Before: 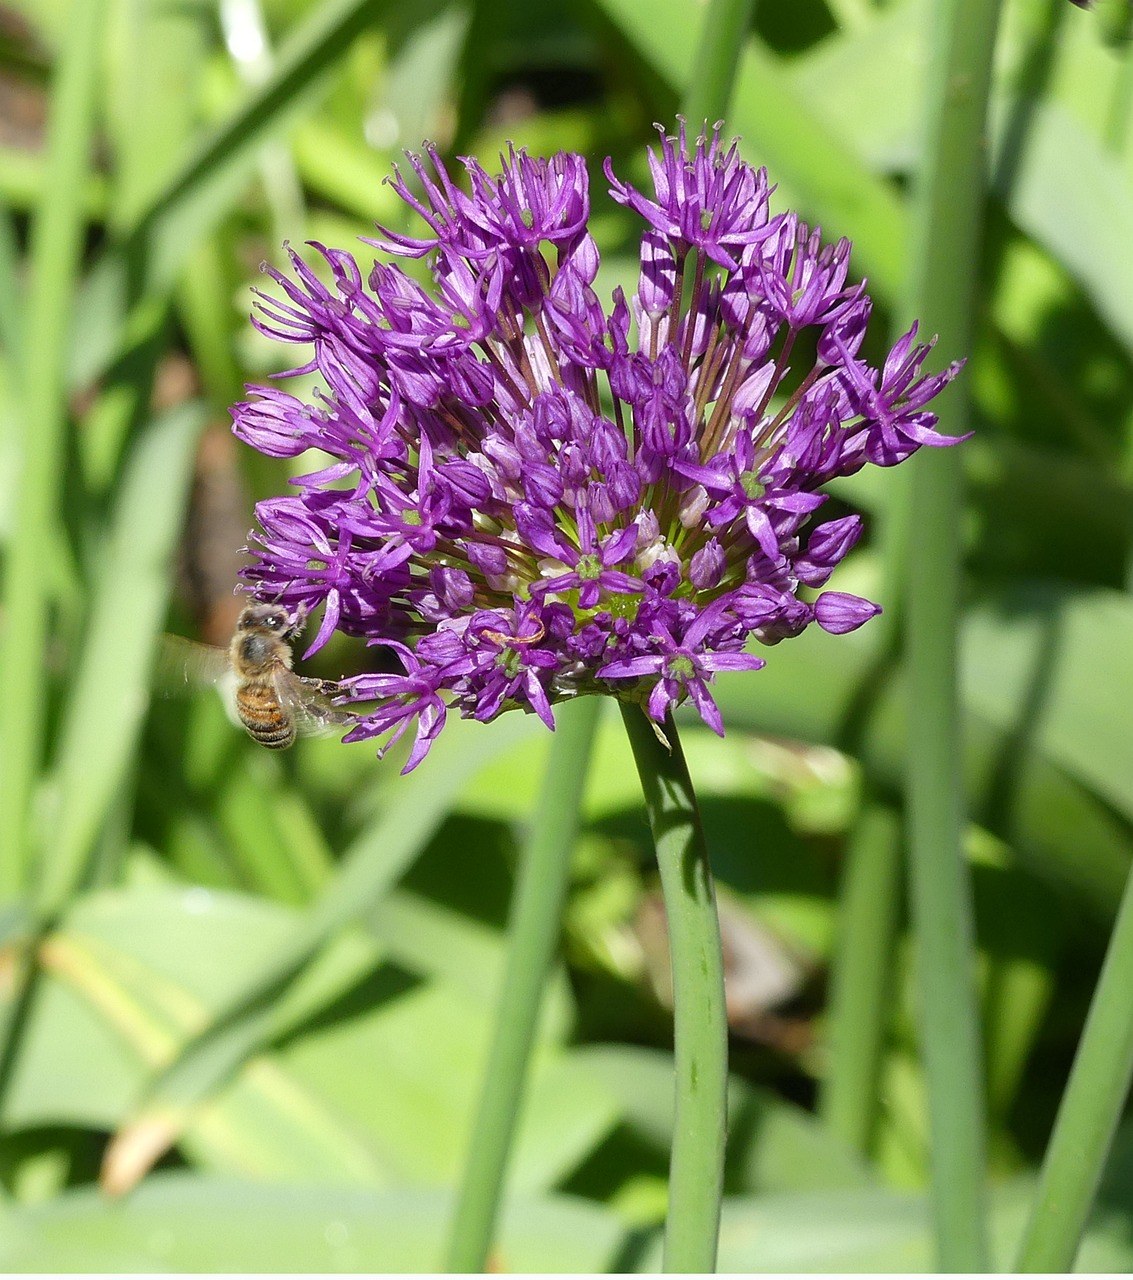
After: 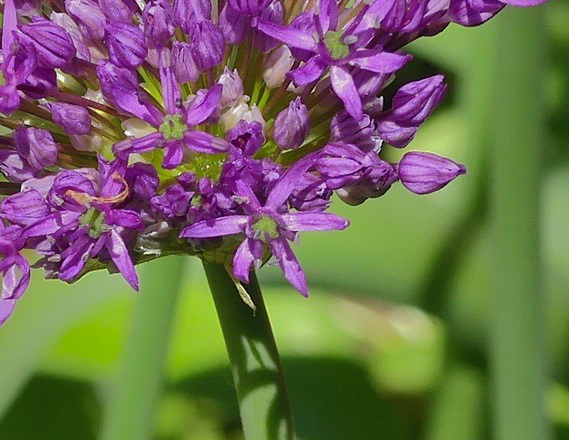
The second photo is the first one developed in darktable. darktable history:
crop: left 36.784%, top 34.382%, right 12.977%, bottom 31.174%
shadows and highlights: shadows 38.73, highlights -75.27
